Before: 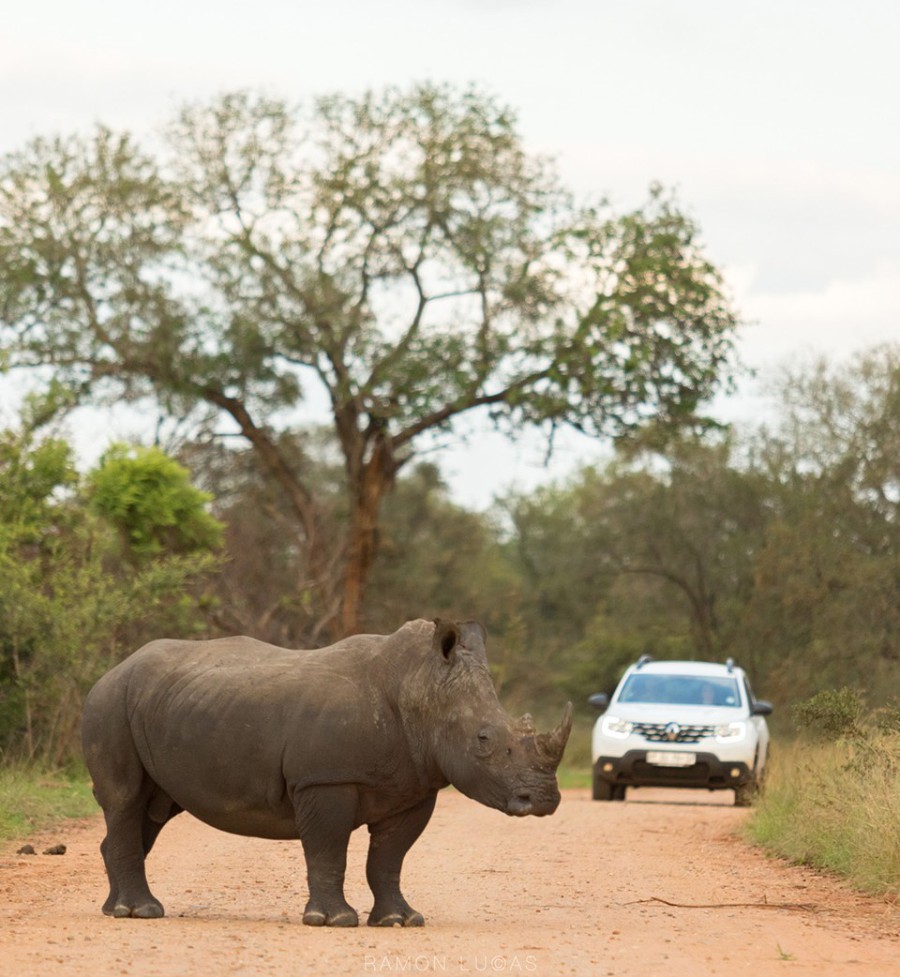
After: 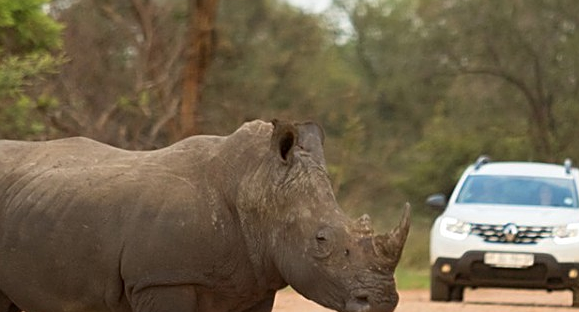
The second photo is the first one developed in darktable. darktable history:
crop: left 18.091%, top 51.13%, right 17.525%, bottom 16.85%
sharpen: on, module defaults
